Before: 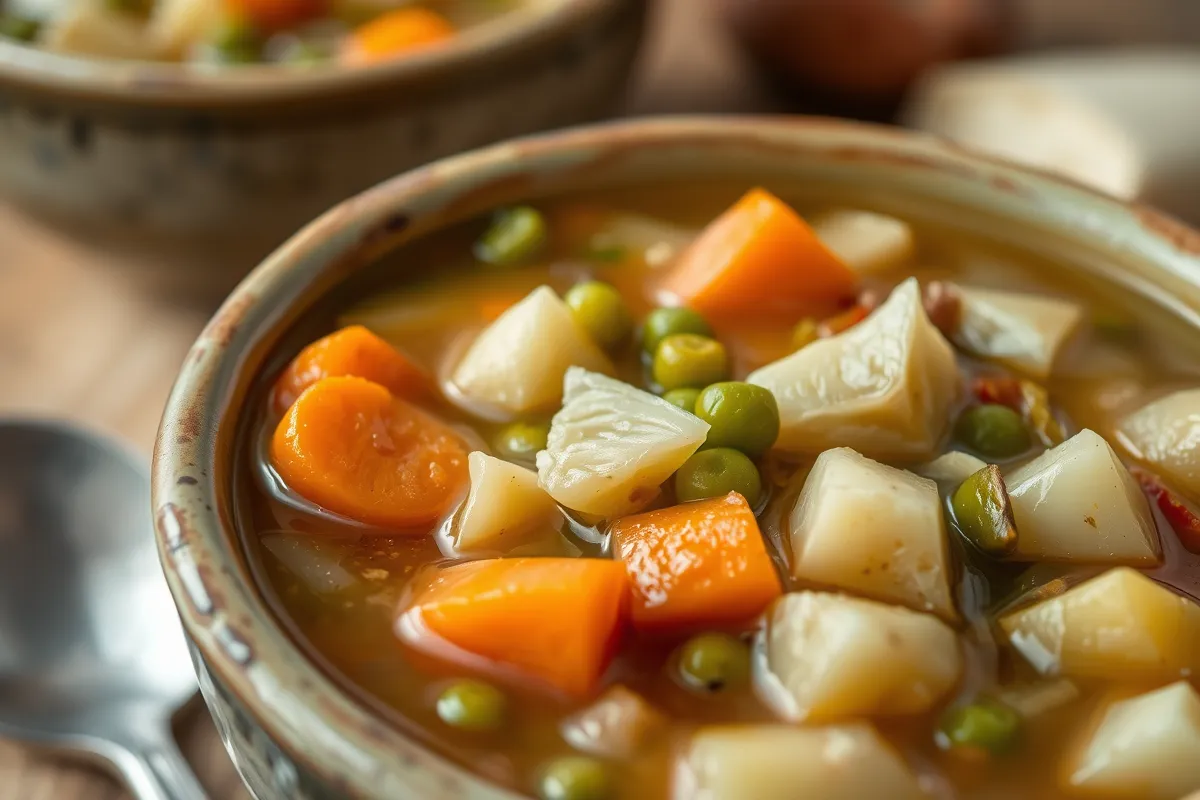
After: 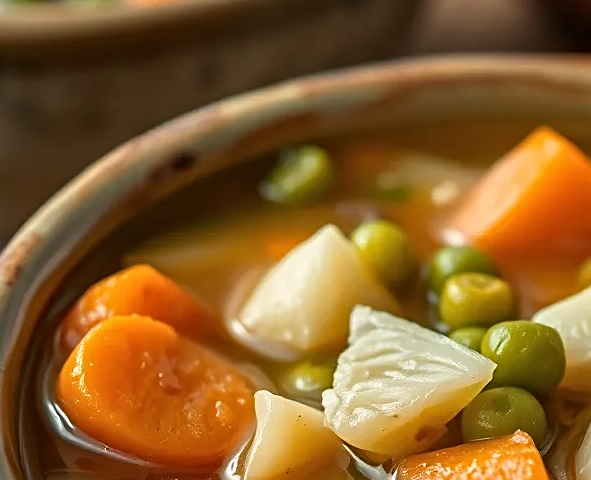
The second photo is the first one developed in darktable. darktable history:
crop: left 17.835%, top 7.675%, right 32.881%, bottom 32.213%
base curve: curves: ch0 [(0, 0) (0.297, 0.298) (1, 1)], preserve colors none
white balance: red 1.009, blue 0.985
contrast equalizer: y [[0.5, 0.5, 0.544, 0.569, 0.5, 0.5], [0.5 ×6], [0.5 ×6], [0 ×6], [0 ×6]]
sharpen: on, module defaults
